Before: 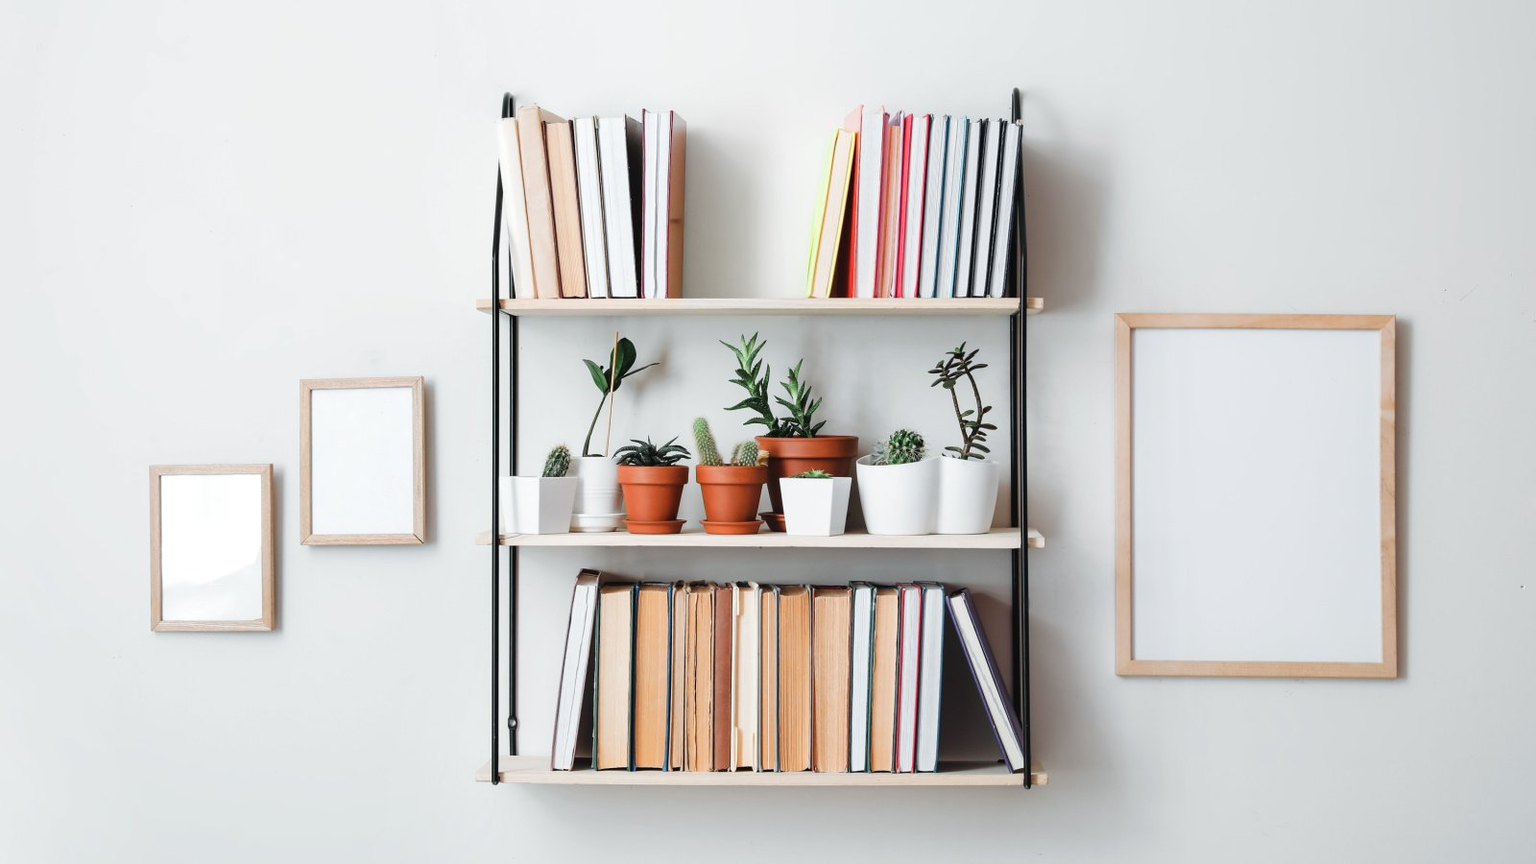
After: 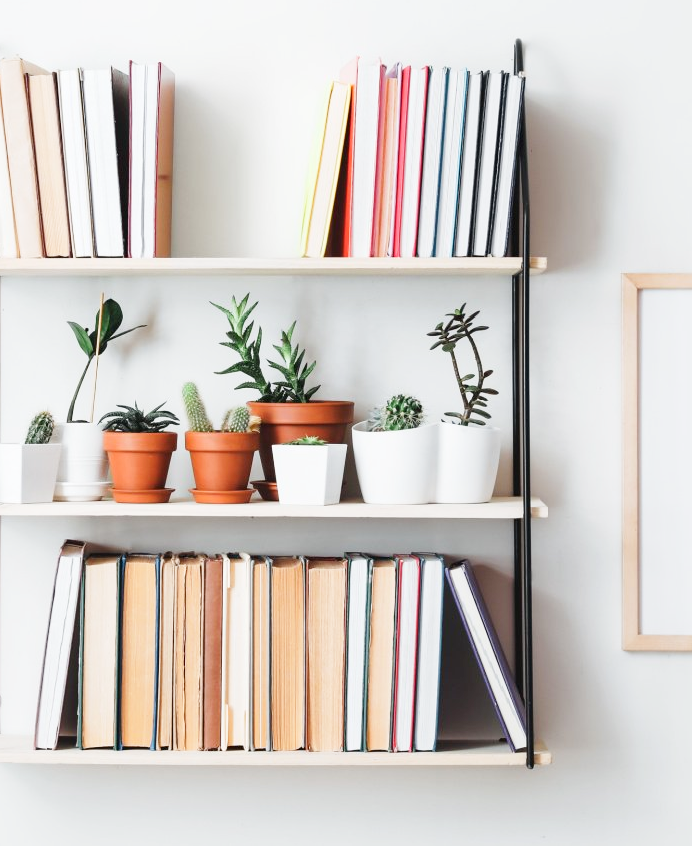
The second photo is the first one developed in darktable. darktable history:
base curve: curves: ch0 [(0, 0) (0.204, 0.334) (0.55, 0.733) (1, 1)], preserve colors none
crop: left 33.769%, top 5.986%, right 22.971%
